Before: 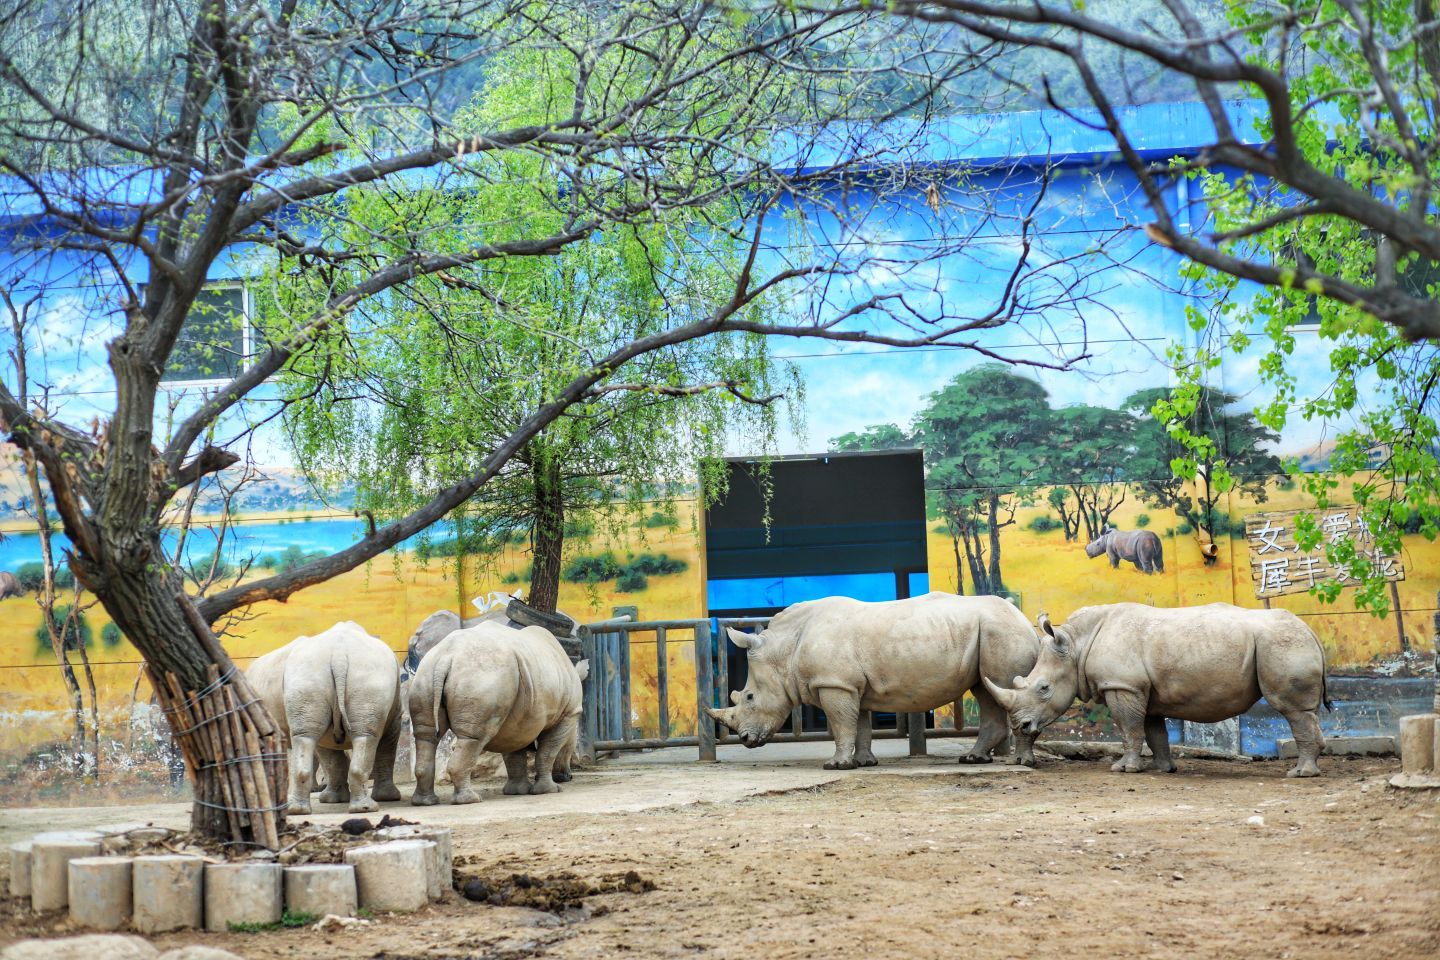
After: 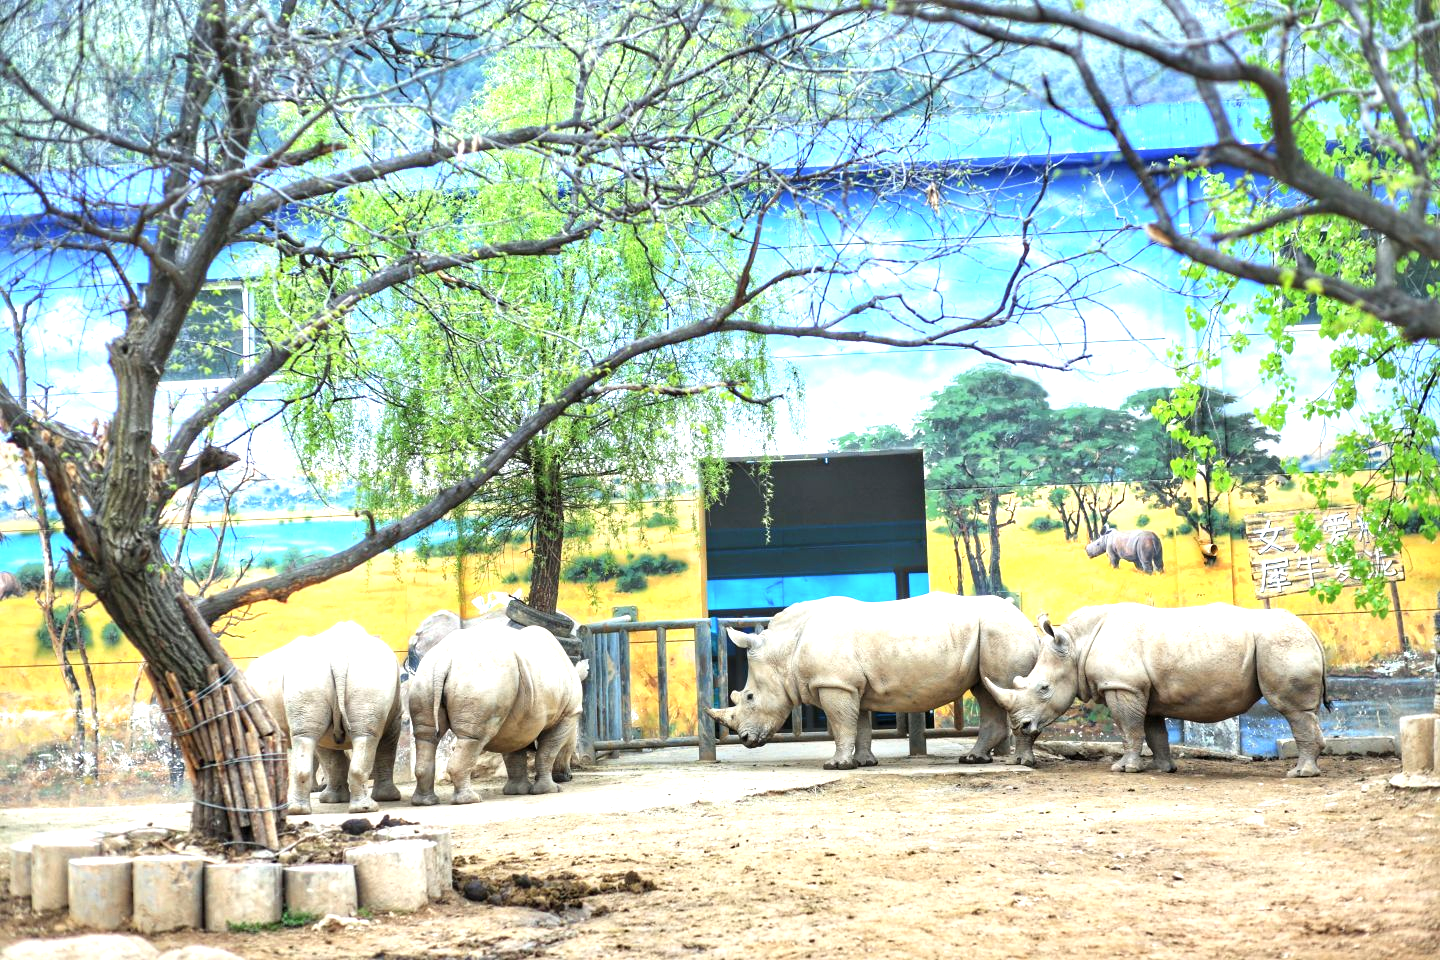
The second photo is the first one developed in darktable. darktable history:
exposure: black level correction 0, exposure 0.95 EV, compensate exposure bias true, compensate highlight preservation false
contrast brightness saturation: saturation -0.053
